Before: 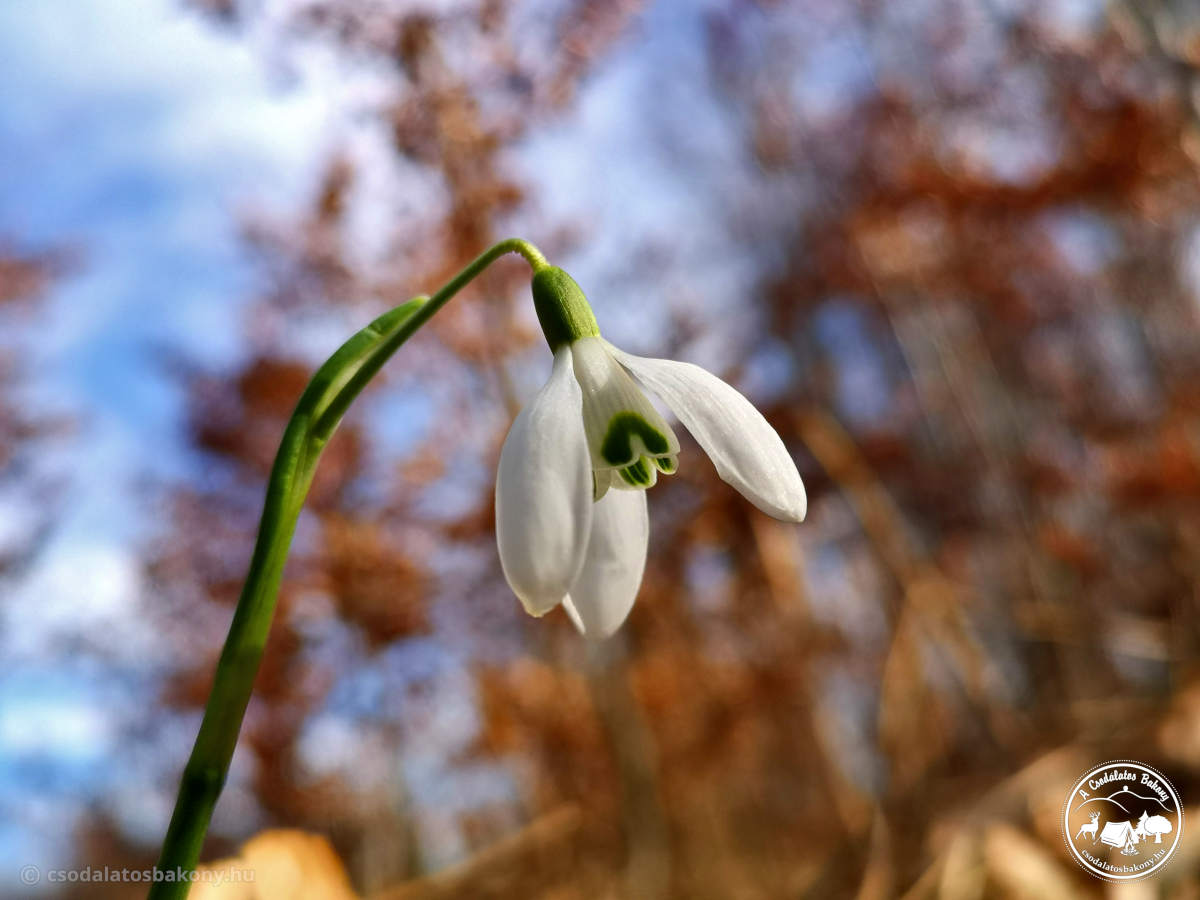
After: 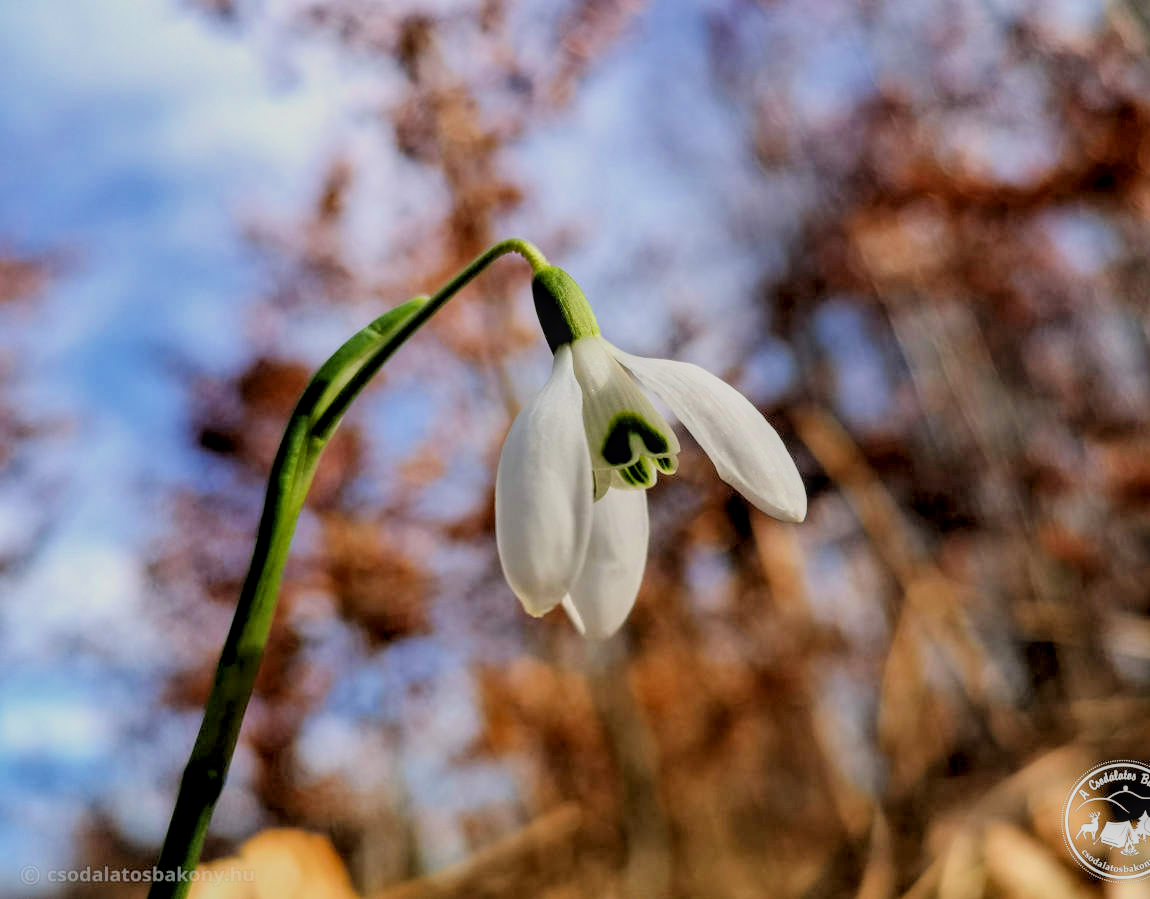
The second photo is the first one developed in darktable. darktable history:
crop: right 4.126%, bottom 0.031%
rgb levels: levels [[0.013, 0.434, 0.89], [0, 0.5, 1], [0, 0.5, 1]]
local contrast: on, module defaults
bloom: size 3%, threshold 100%, strength 0%
filmic rgb: black relative exposure -7.15 EV, white relative exposure 5.36 EV, hardness 3.02, color science v6 (2022)
